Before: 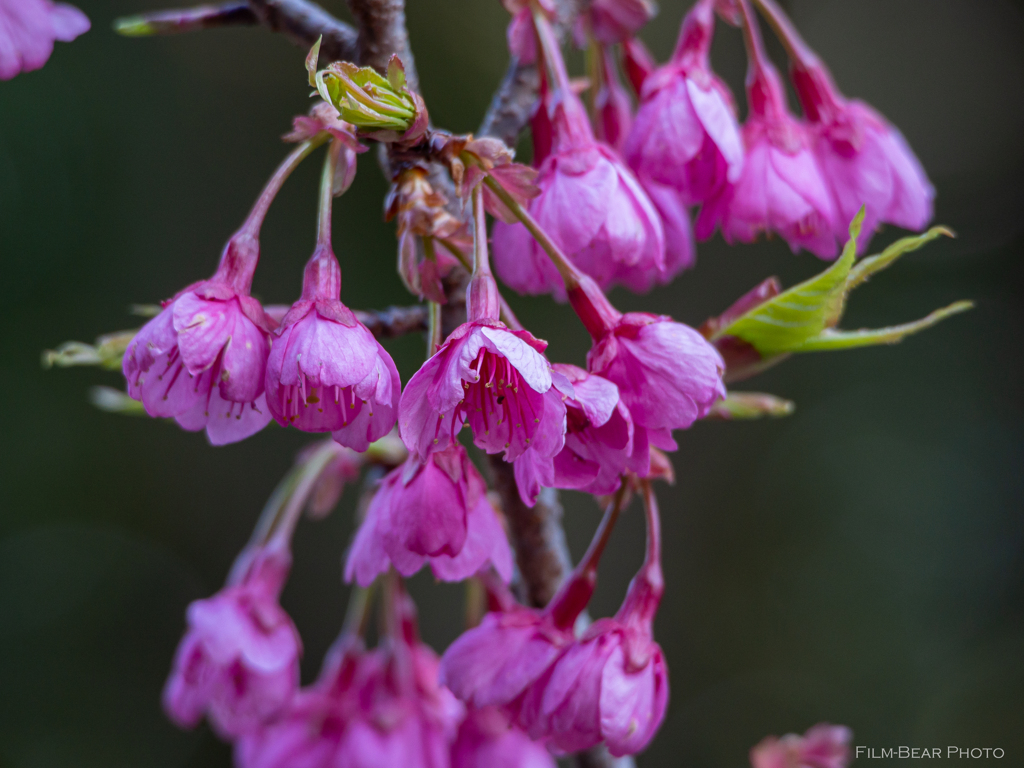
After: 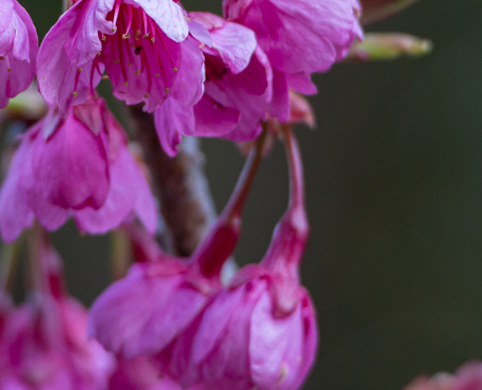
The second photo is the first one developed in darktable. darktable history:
crop: left 35.976%, top 45.819%, right 18.162%, bottom 5.807%
rotate and perspective: rotation -2.29°, automatic cropping off
